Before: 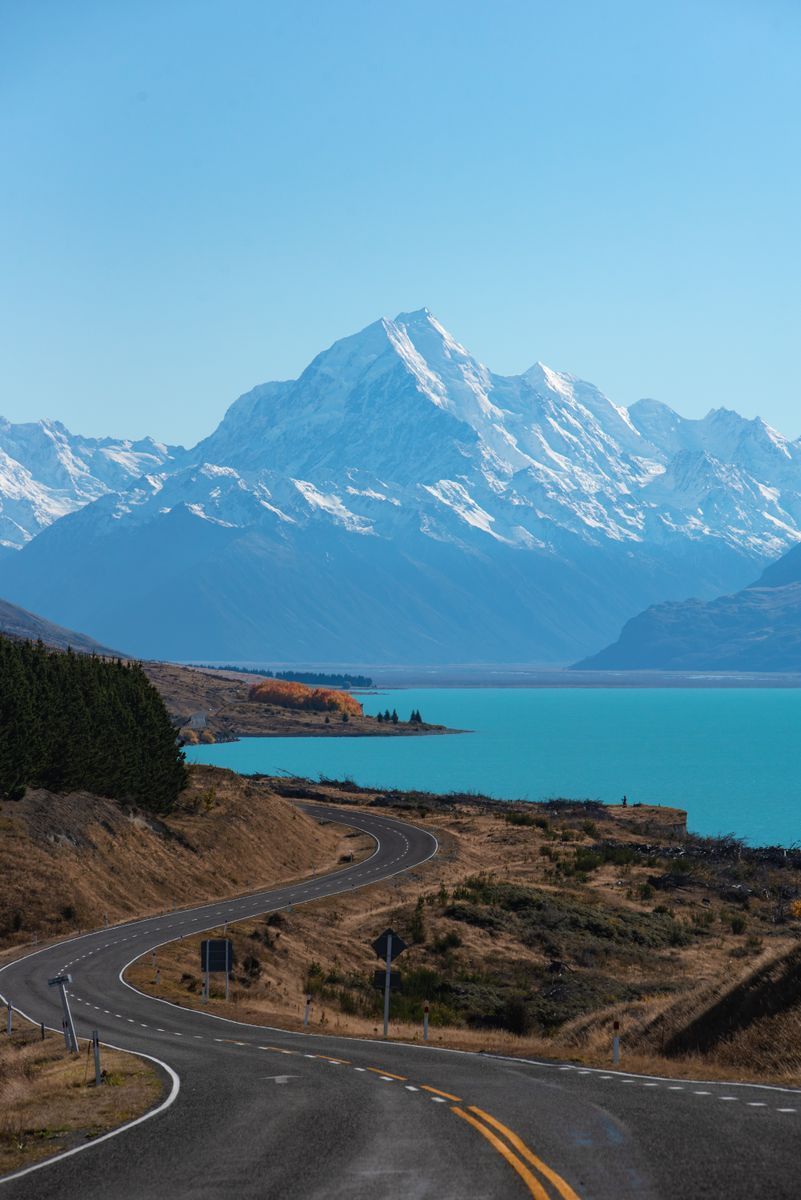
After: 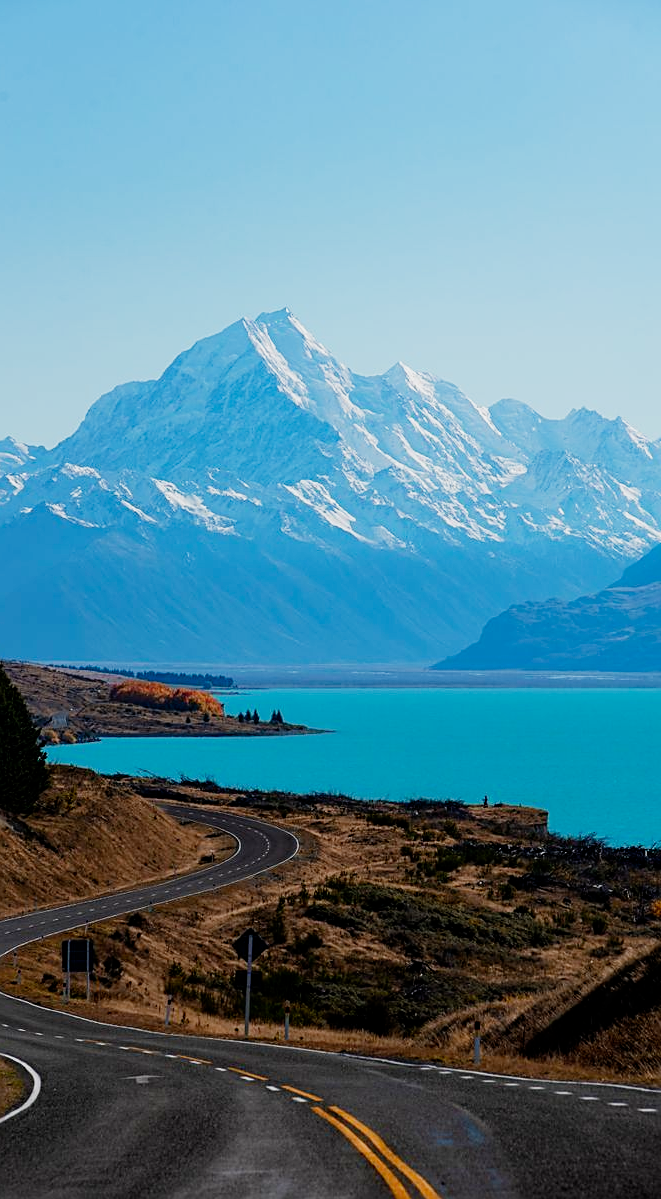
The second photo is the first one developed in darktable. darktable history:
sharpen: on, module defaults
filmic rgb: middle gray luminance 12.81%, black relative exposure -10.2 EV, white relative exposure 3.46 EV, threshold 5.96 EV, target black luminance 0%, hardness 5.71, latitude 44.94%, contrast 1.217, highlights saturation mix 5.12%, shadows ↔ highlights balance 27.64%, preserve chrominance no, color science v5 (2021), enable highlight reconstruction true
crop: left 17.448%, bottom 0.021%
